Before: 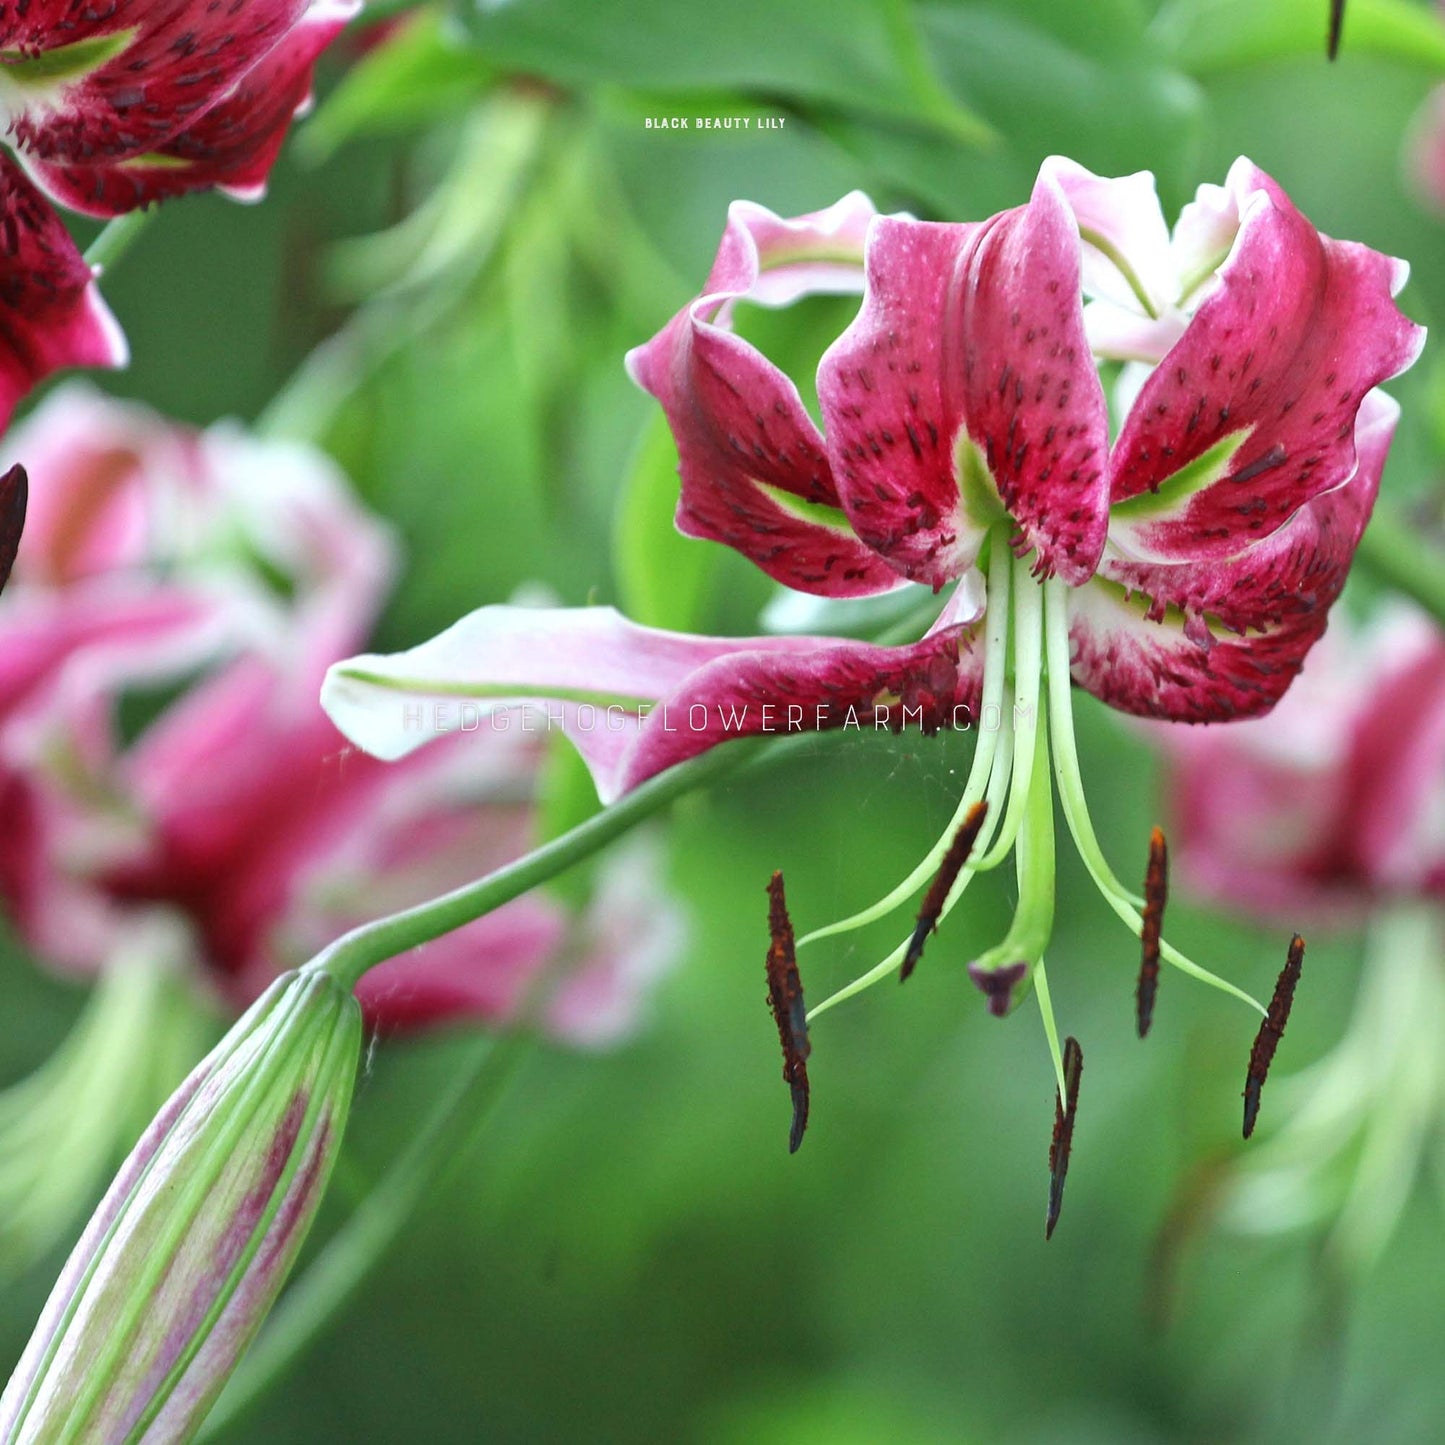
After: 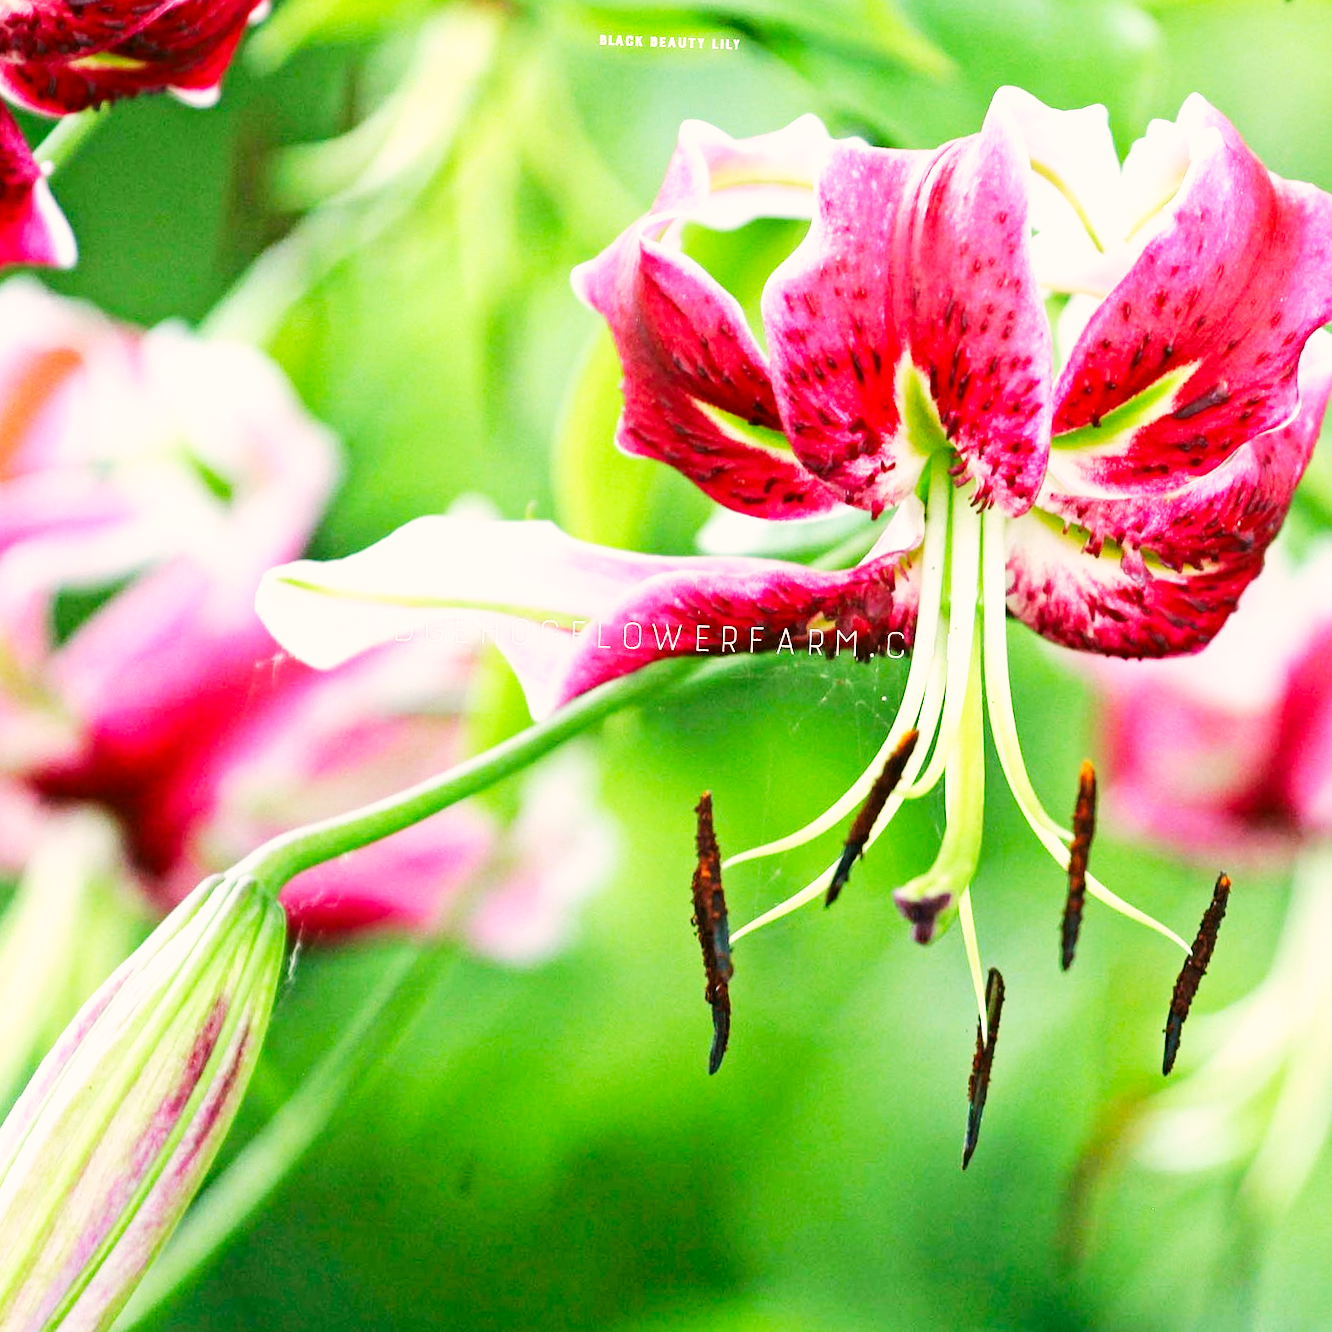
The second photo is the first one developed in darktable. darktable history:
haze removal: compatibility mode true, adaptive false
color correction: highlights a* 4.02, highlights b* 4.98, shadows a* -7.55, shadows b* 4.98
white balance: red 1.009, blue 0.985
crop and rotate: angle -1.96°, left 3.097%, top 4.154%, right 1.586%, bottom 0.529%
shadows and highlights: shadows -70, highlights 35, soften with gaussian
base curve: curves: ch0 [(0, 0) (0.007, 0.004) (0.027, 0.03) (0.046, 0.07) (0.207, 0.54) (0.442, 0.872) (0.673, 0.972) (1, 1)], preserve colors none
